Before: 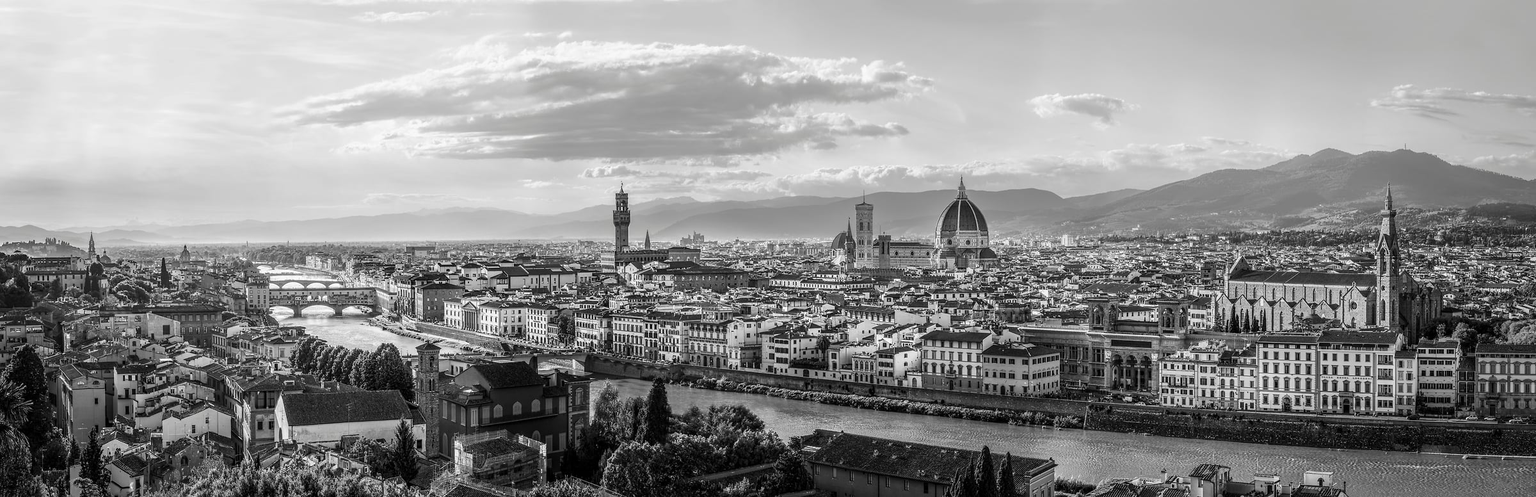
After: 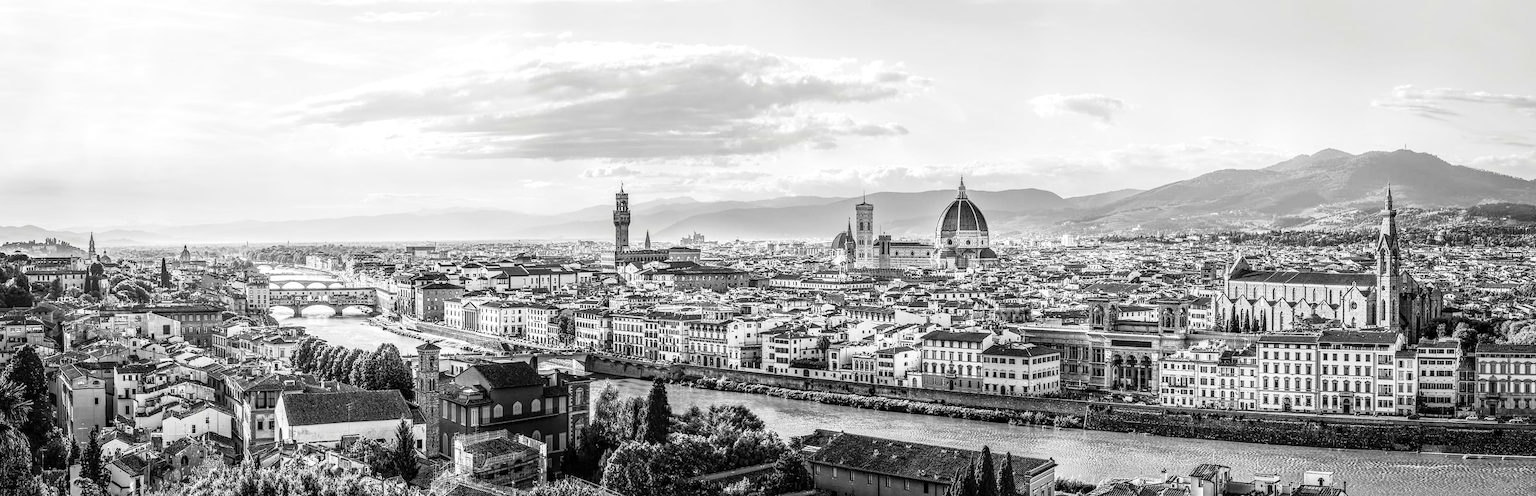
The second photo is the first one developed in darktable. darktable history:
exposure: black level correction 0, exposure 0.5 EV, compensate highlight preservation false
haze removal: compatibility mode true, adaptive false
tone curve: curves: ch0 [(0, 0.005) (0.103, 0.097) (0.18, 0.22) (0.378, 0.482) (0.504, 0.631) (0.663, 0.801) (0.834, 0.914) (1, 0.971)]; ch1 [(0, 0) (0.172, 0.123) (0.324, 0.253) (0.396, 0.388) (0.478, 0.461) (0.499, 0.498) (0.545, 0.587) (0.604, 0.692) (0.704, 0.818) (1, 1)]; ch2 [(0, 0) (0.411, 0.424) (0.496, 0.5) (0.521, 0.537) (0.555, 0.585) (0.628, 0.703) (1, 1)], color space Lab, linked channels, preserve colors none
local contrast: highlights 54%, shadows 52%, detail 130%, midtone range 0.451
